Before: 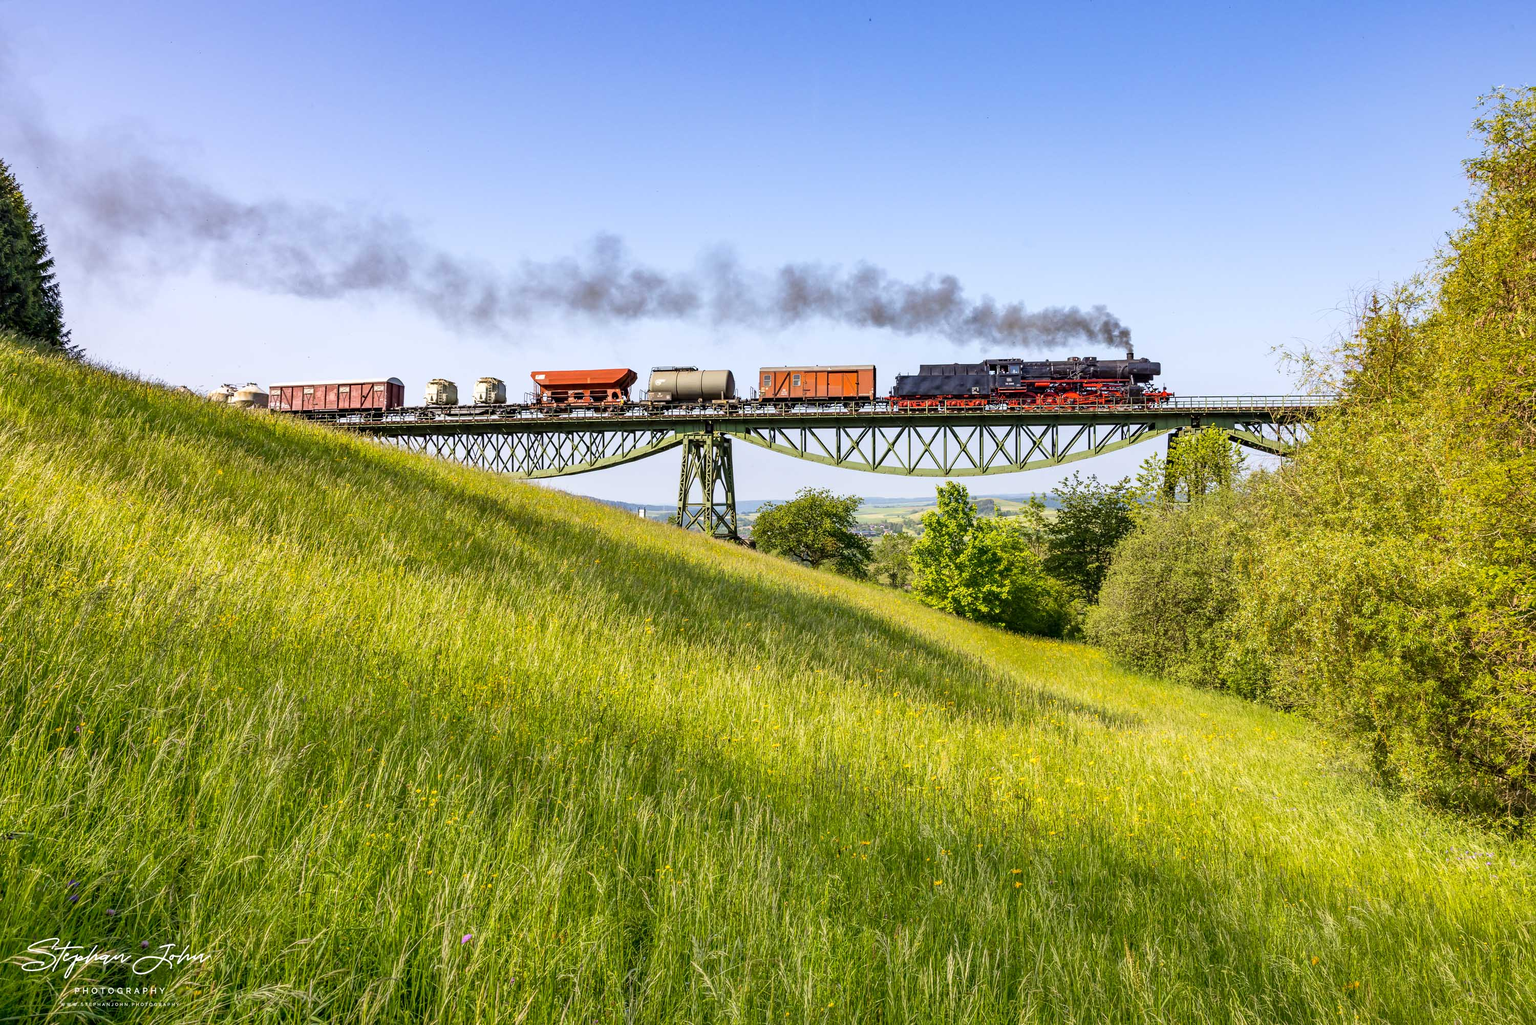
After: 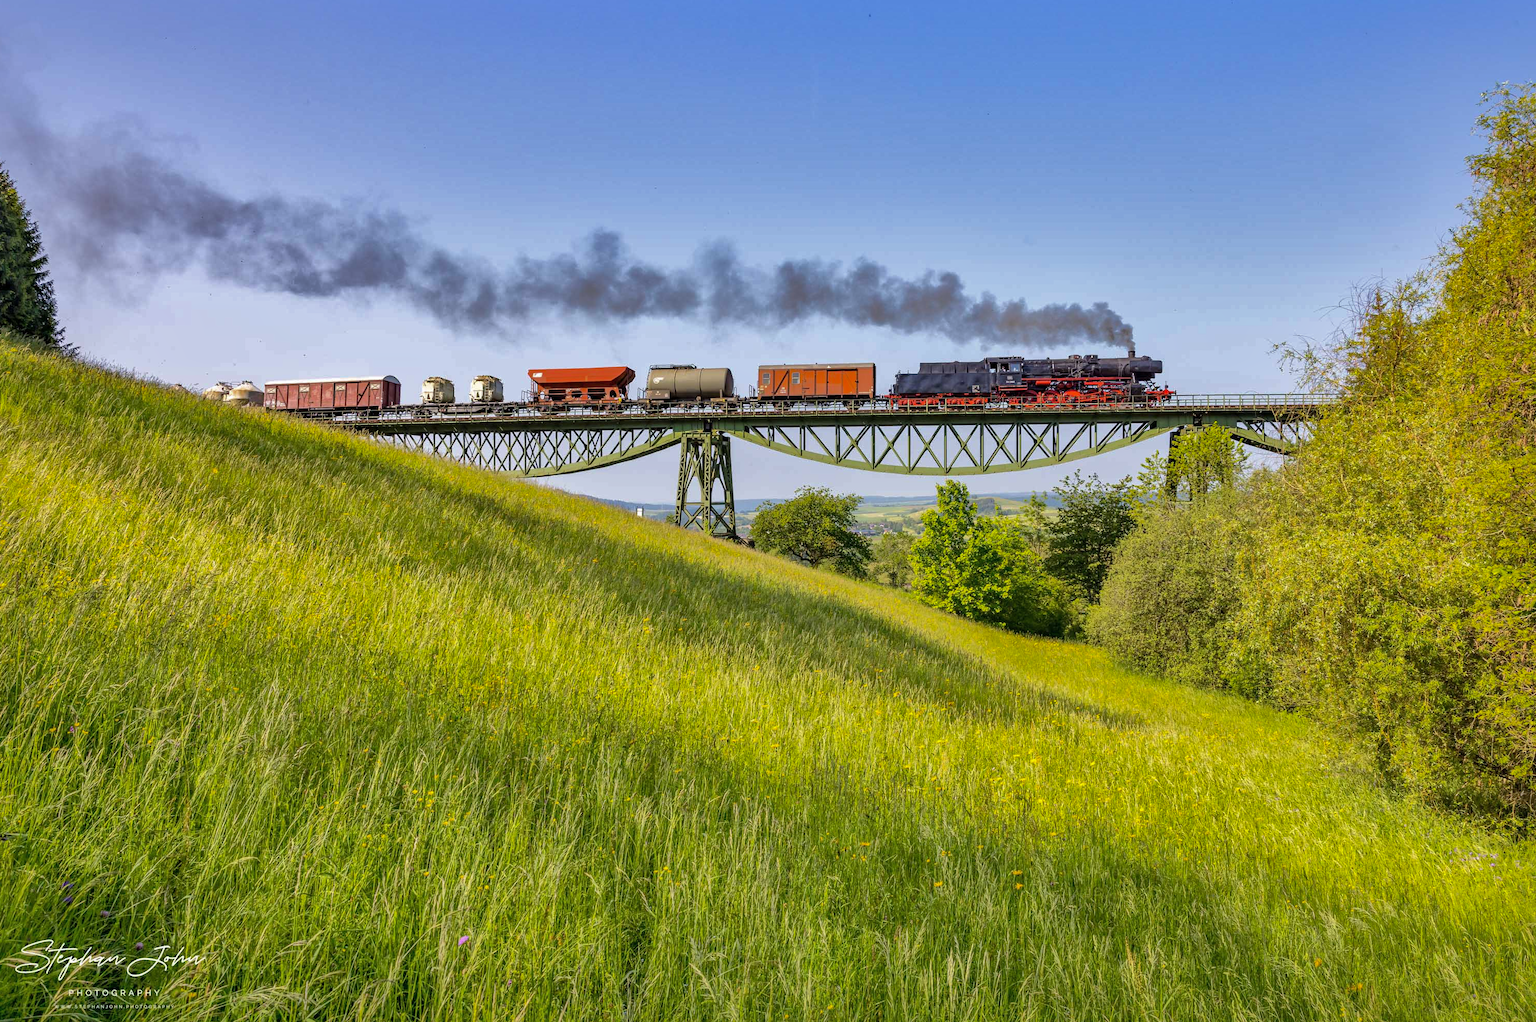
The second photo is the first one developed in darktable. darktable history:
crop: left 0.434%, top 0.485%, right 0.244%, bottom 0.386%
shadows and highlights: shadows 25, highlights -70
